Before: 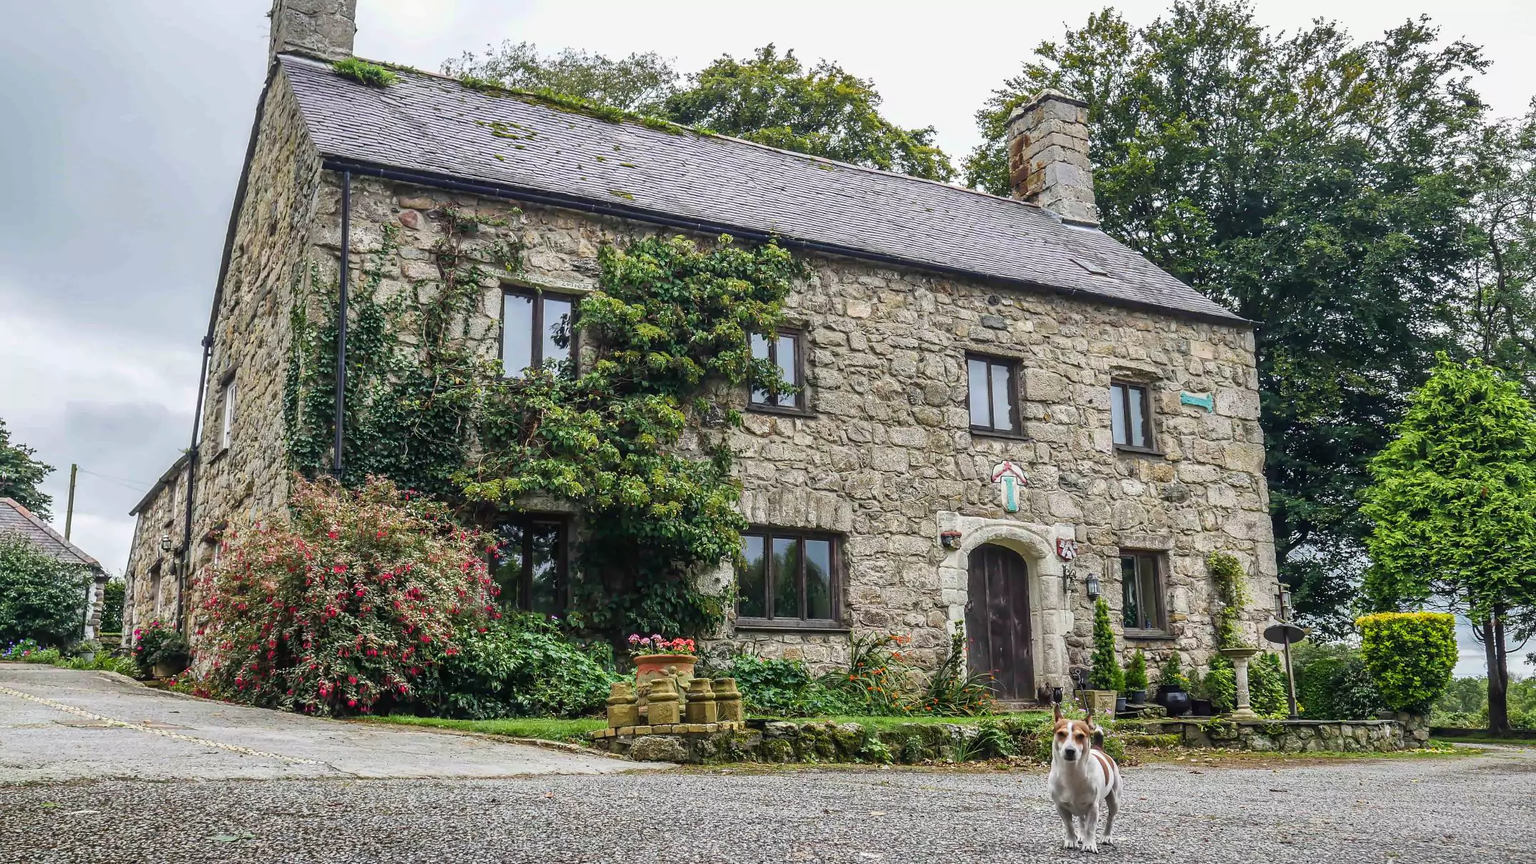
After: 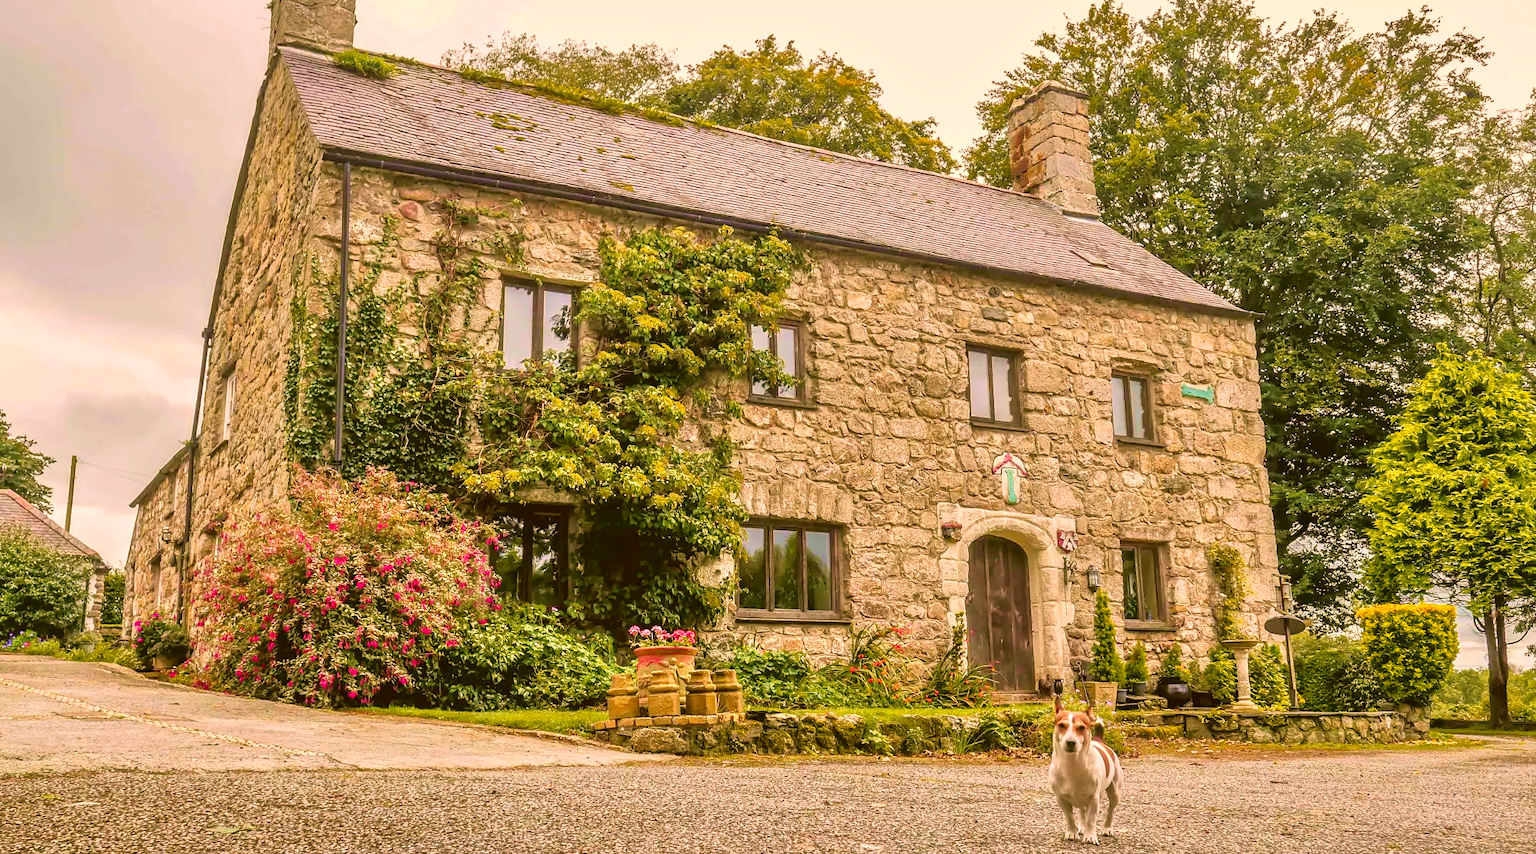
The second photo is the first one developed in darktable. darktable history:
crop: top 1.049%, right 0.001%
tone equalizer: -7 EV 0.15 EV, -6 EV 0.6 EV, -5 EV 1.15 EV, -4 EV 1.33 EV, -3 EV 1.15 EV, -2 EV 0.6 EV, -1 EV 0.15 EV, mask exposure compensation -0.5 EV
color correction: highlights a* 8.98, highlights b* 15.09, shadows a* -0.49, shadows b* 26.52
velvia: strength 39.63%
color zones: curves: ch1 [(0.235, 0.558) (0.75, 0.5)]; ch2 [(0.25, 0.462) (0.749, 0.457)], mix 25.94%
